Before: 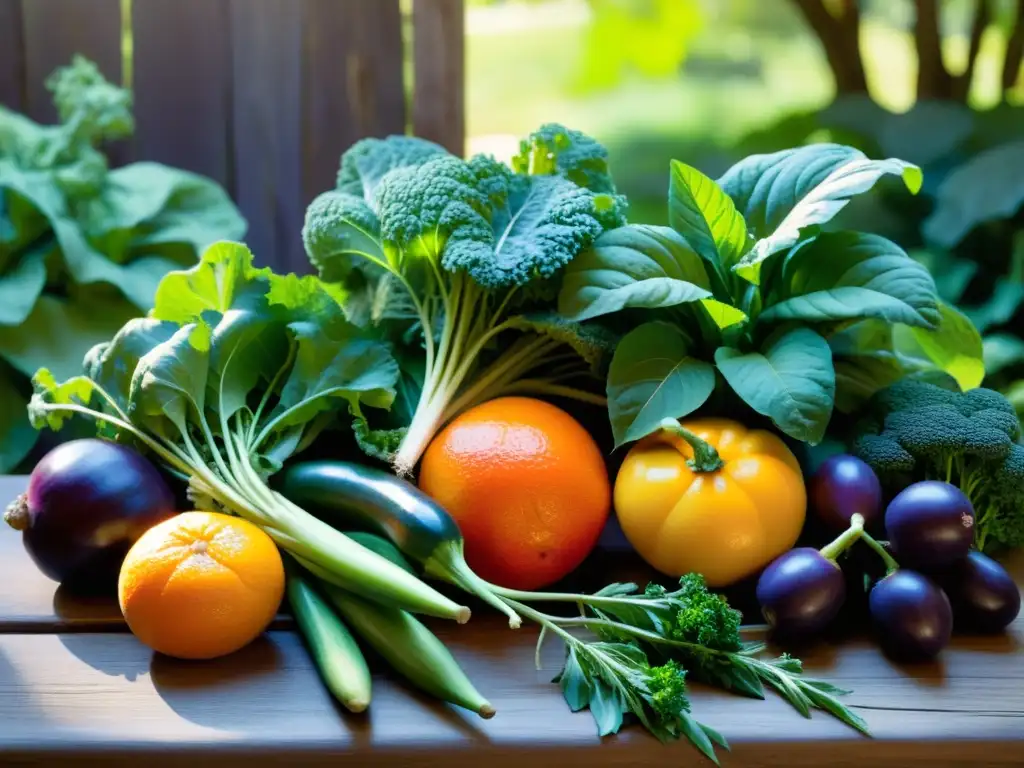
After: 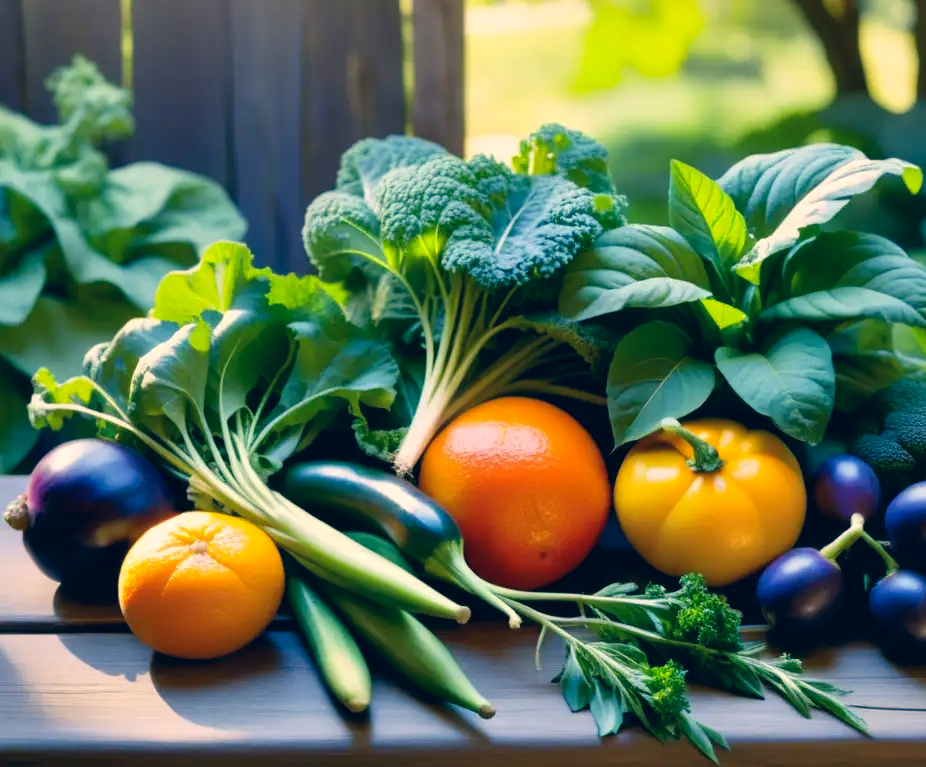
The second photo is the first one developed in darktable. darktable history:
crop: right 9.495%, bottom 0.034%
color correction: highlights a* 10.32, highlights b* 13.9, shadows a* -9.71, shadows b* -14.95
